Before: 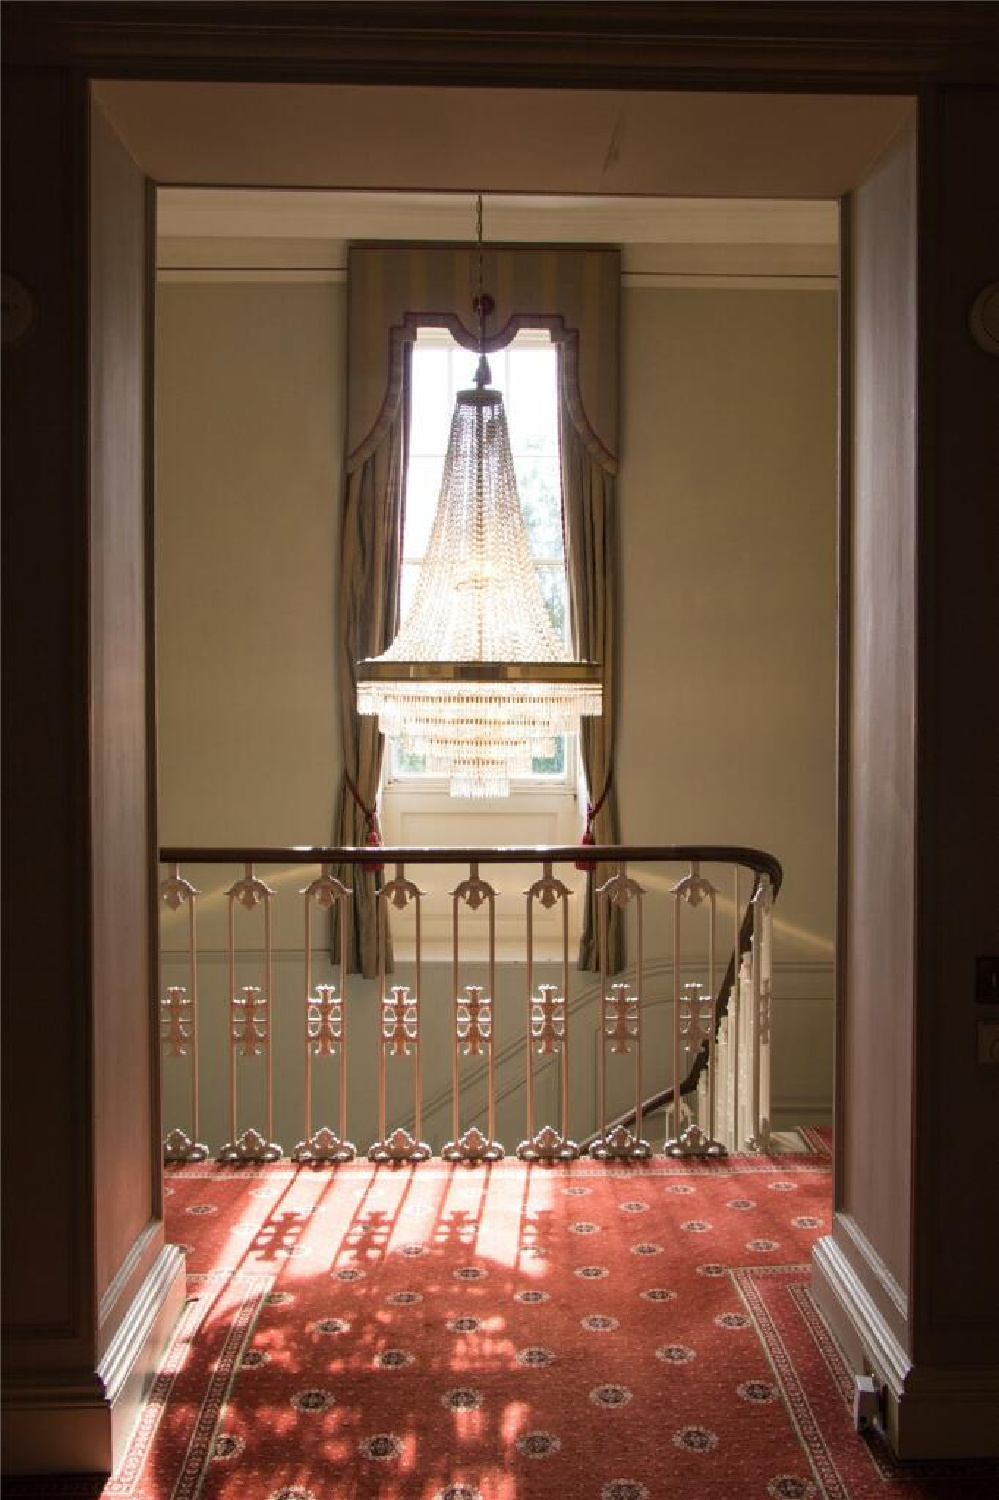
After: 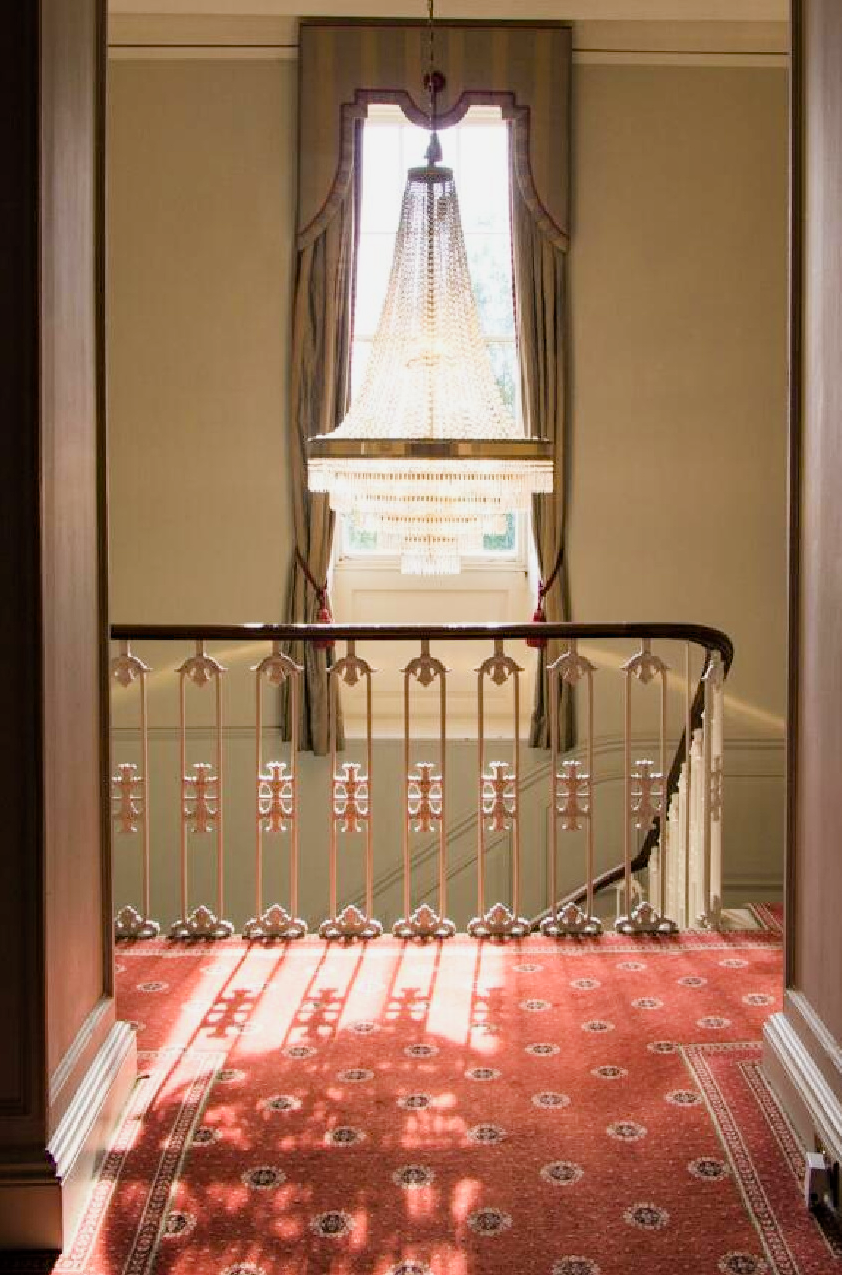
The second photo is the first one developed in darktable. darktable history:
haze removal: adaptive false
filmic rgb: black relative exposure -8 EV, white relative exposure 3.94 EV, hardness 4.28
crop and rotate: left 4.946%, top 14.965%, right 10.678%
exposure: exposure 0.701 EV, compensate highlight preservation false
